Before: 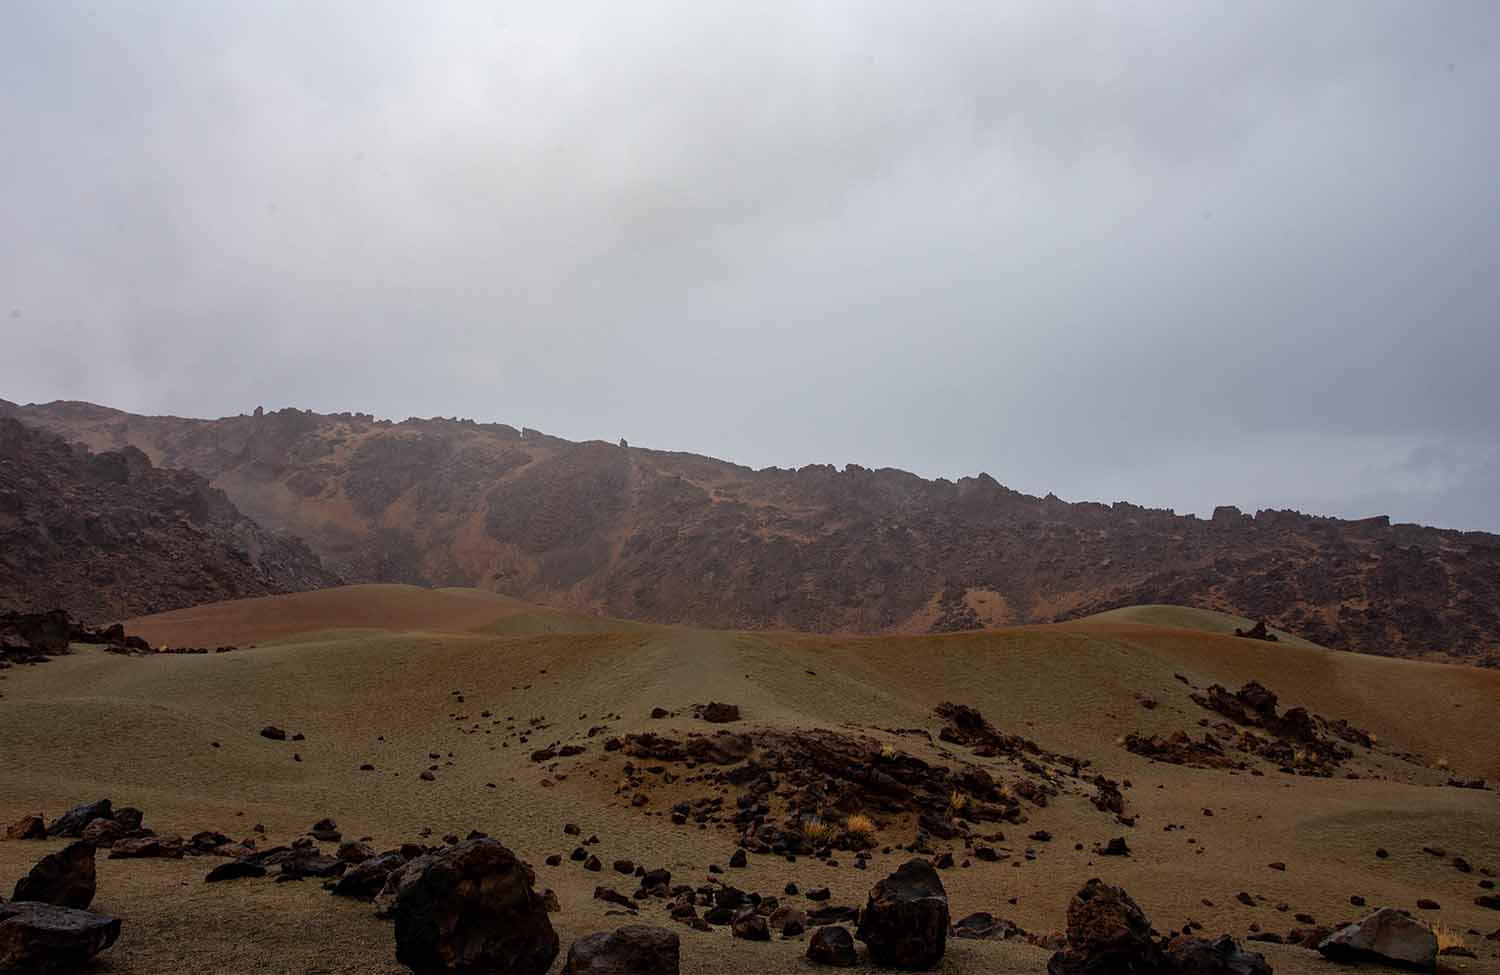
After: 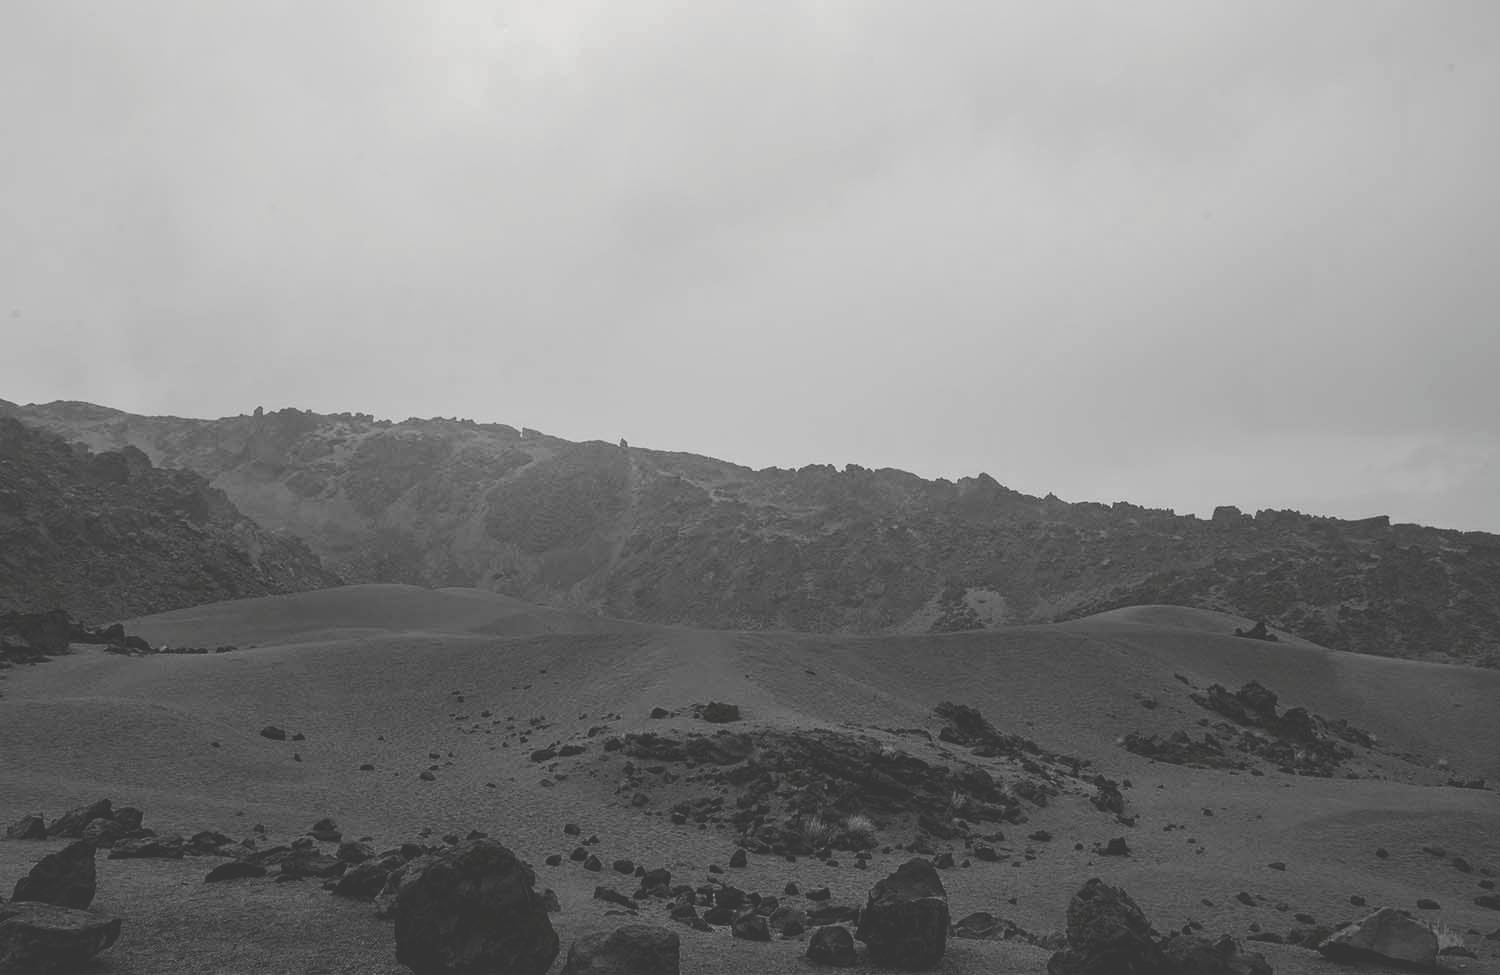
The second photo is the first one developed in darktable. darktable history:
tone curve: curves: ch0 [(0, 0) (0.003, 0.217) (0.011, 0.217) (0.025, 0.229) (0.044, 0.243) (0.069, 0.253) (0.1, 0.265) (0.136, 0.281) (0.177, 0.305) (0.224, 0.331) (0.277, 0.369) (0.335, 0.415) (0.399, 0.472) (0.468, 0.543) (0.543, 0.609) (0.623, 0.676) (0.709, 0.734) (0.801, 0.798) (0.898, 0.849) (1, 1)], preserve colors none
color look up table: target L [97.23, 88.12, 82.41, 81.33, 90.24, 76.61, 64.74, 70.35, 56.32, 53.59, 57.48, 40.73, 33.6, 26.21, 11.26, 3.321, 203.09, 81.69, 60.56, 63.22, 60.17, 66.24, 46.84, 52.01, 43.19, 29.29, 31.46, 24.42, 7.247, 90.94, 86.7, 80.24, 75.15, 71.47, 69.24, 81.33, 85.98, 50.03, 46.43, 44.82, 62.08, 49.64, 26.65, 97.23, 91.64, 75.15, 69.24, 55.93, 28.42], target a [-0.098, -0.002, -0.002, 0, -0.1, -0.001, -0.002, 0, -0.001, 0 ×5, -0.002, -0.001, 0, -0.001, 0, -0.001, -0.001, -0.001, 0, -0.001, 0, 0, -0.001, -0.001, -0.131, -0.002, -0.002, -0.002, -0.001, -0.002, -0.002, 0, -0.002, 0 ×4, -0.001, 0, -0.098, -0.002, -0.001, -0.002, 0, 0], target b [1.216, 0.02, 0.02, -0.001, 1.236, 0.019, 0.019, 0, 0.002, 0.001, 0.001, -0.002, 0.002, 0.002, 0.014, 0.009, -0.002, 0, 0.001, 0.018, 0.018, 0.018, 0.002 ×4, 0.014, 0.013, 1.613, 0.019, 0.02, 0.02, 0.019, 0.019, 0.019, -0.001, 0.02, 0.002, 0.002, 0.002, 0.001, 0.017, 0.002, 1.216, 0.019, 0.019, 0.019, 0.001, 0.002], num patches 49
